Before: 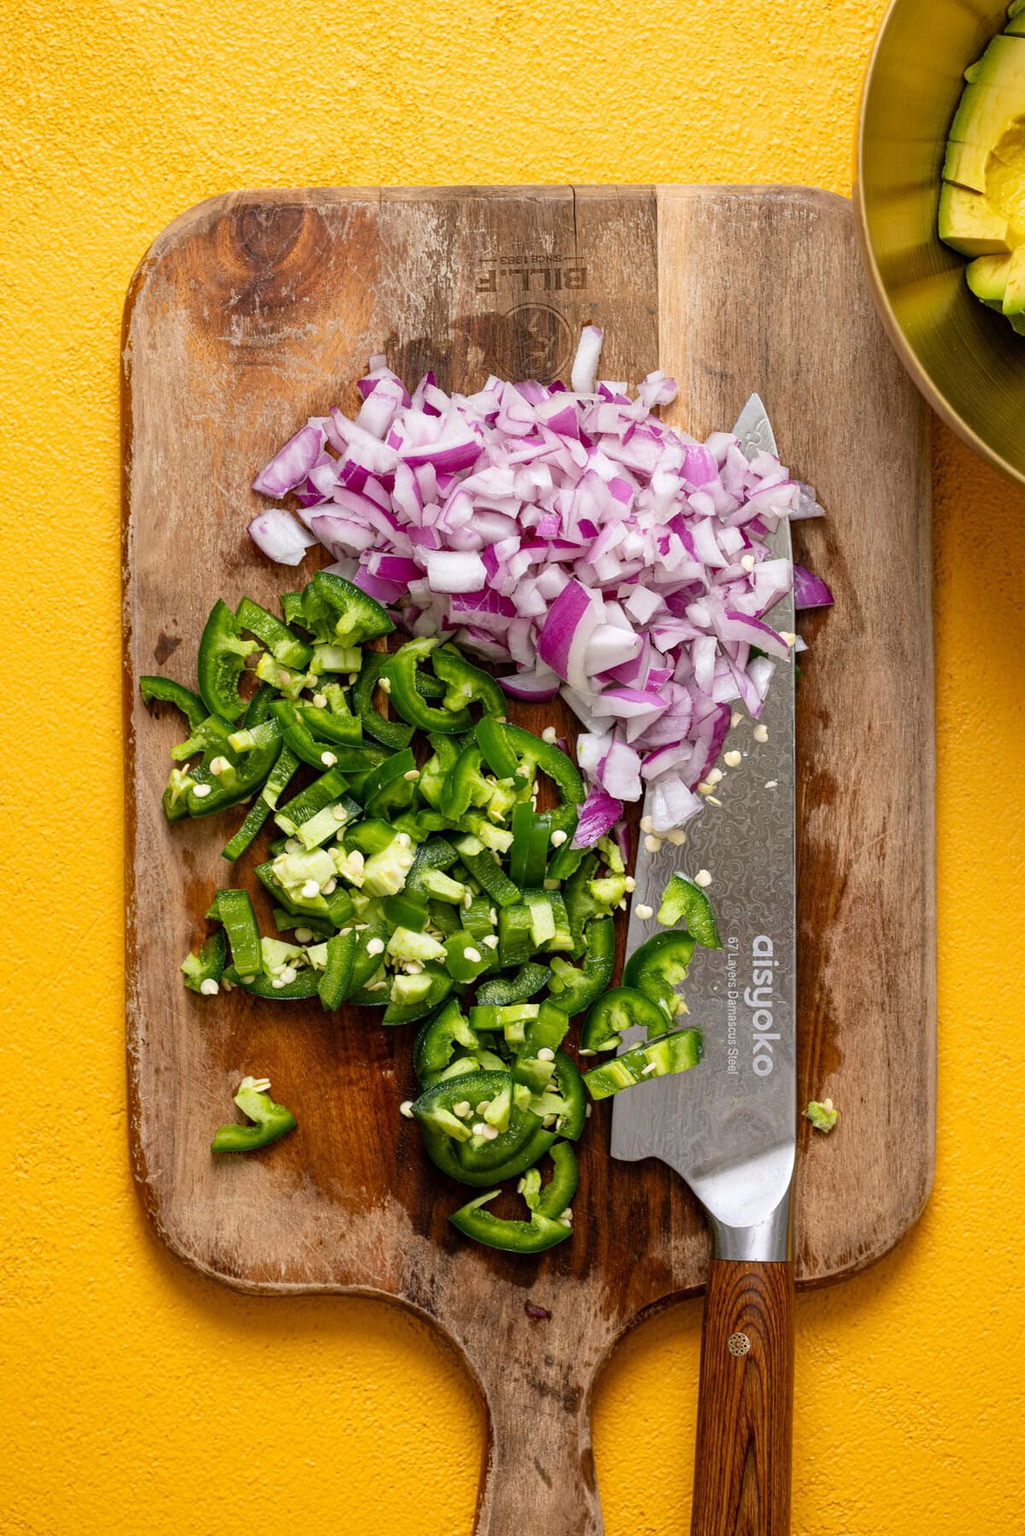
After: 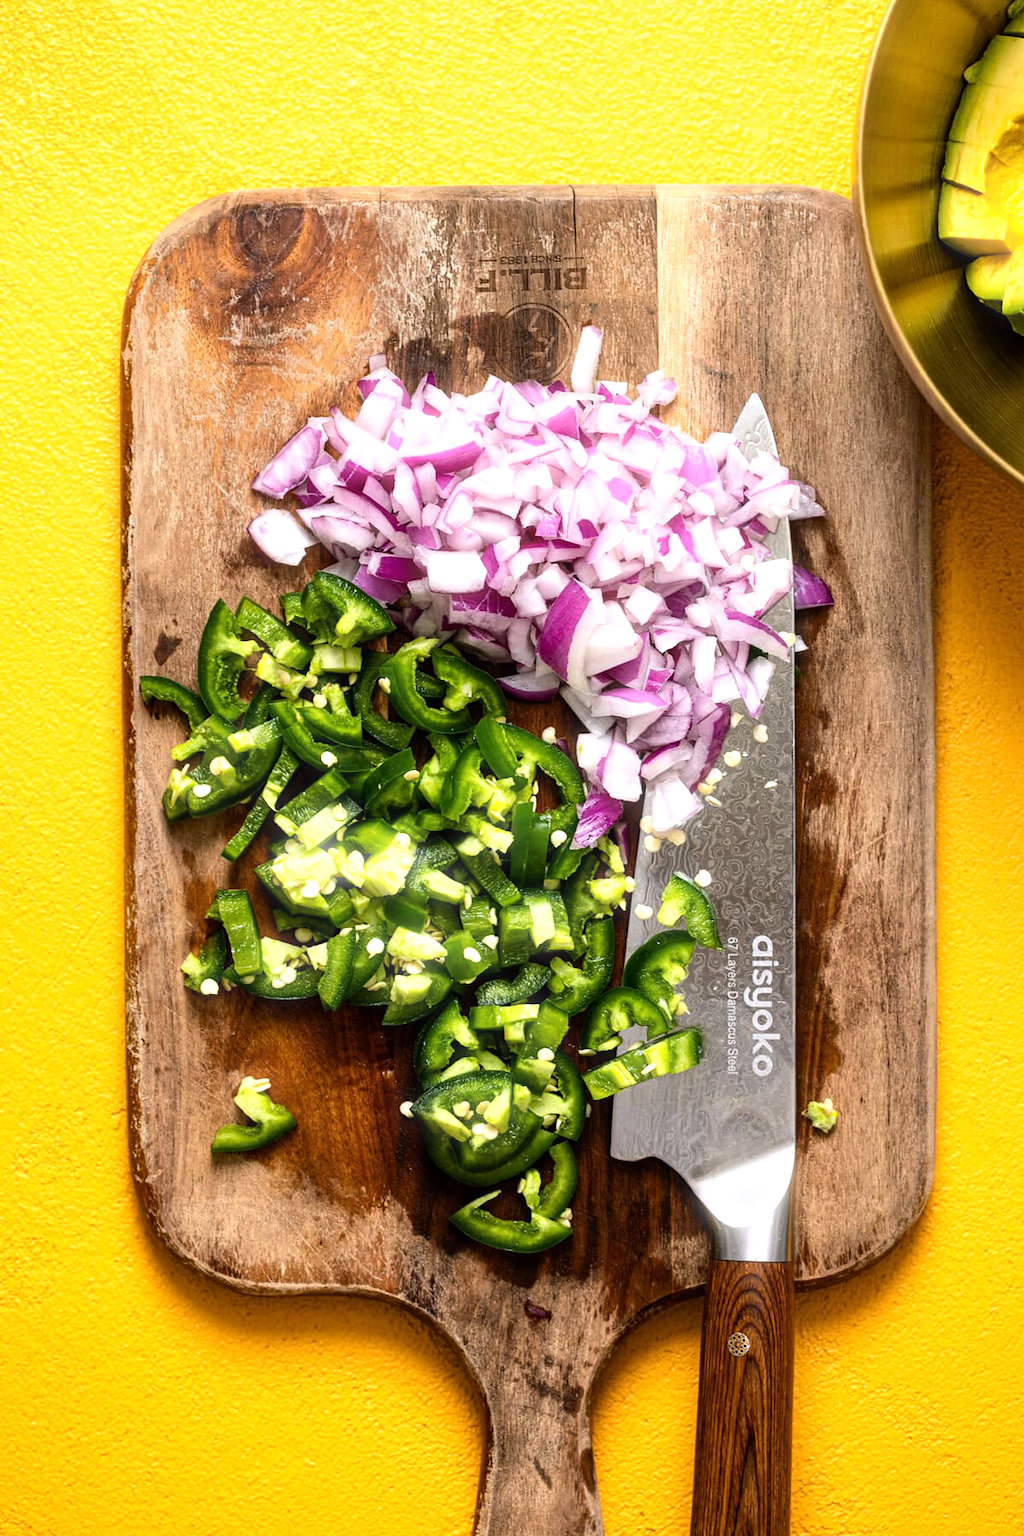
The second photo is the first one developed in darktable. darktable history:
tone equalizer: -8 EV -0.75 EV, -7 EV -0.7 EV, -6 EV -0.6 EV, -5 EV -0.4 EV, -3 EV 0.4 EV, -2 EV 0.6 EV, -1 EV 0.7 EV, +0 EV 0.75 EV, edges refinement/feathering 500, mask exposure compensation -1.57 EV, preserve details no
bloom: size 3%, threshold 100%, strength 0%
